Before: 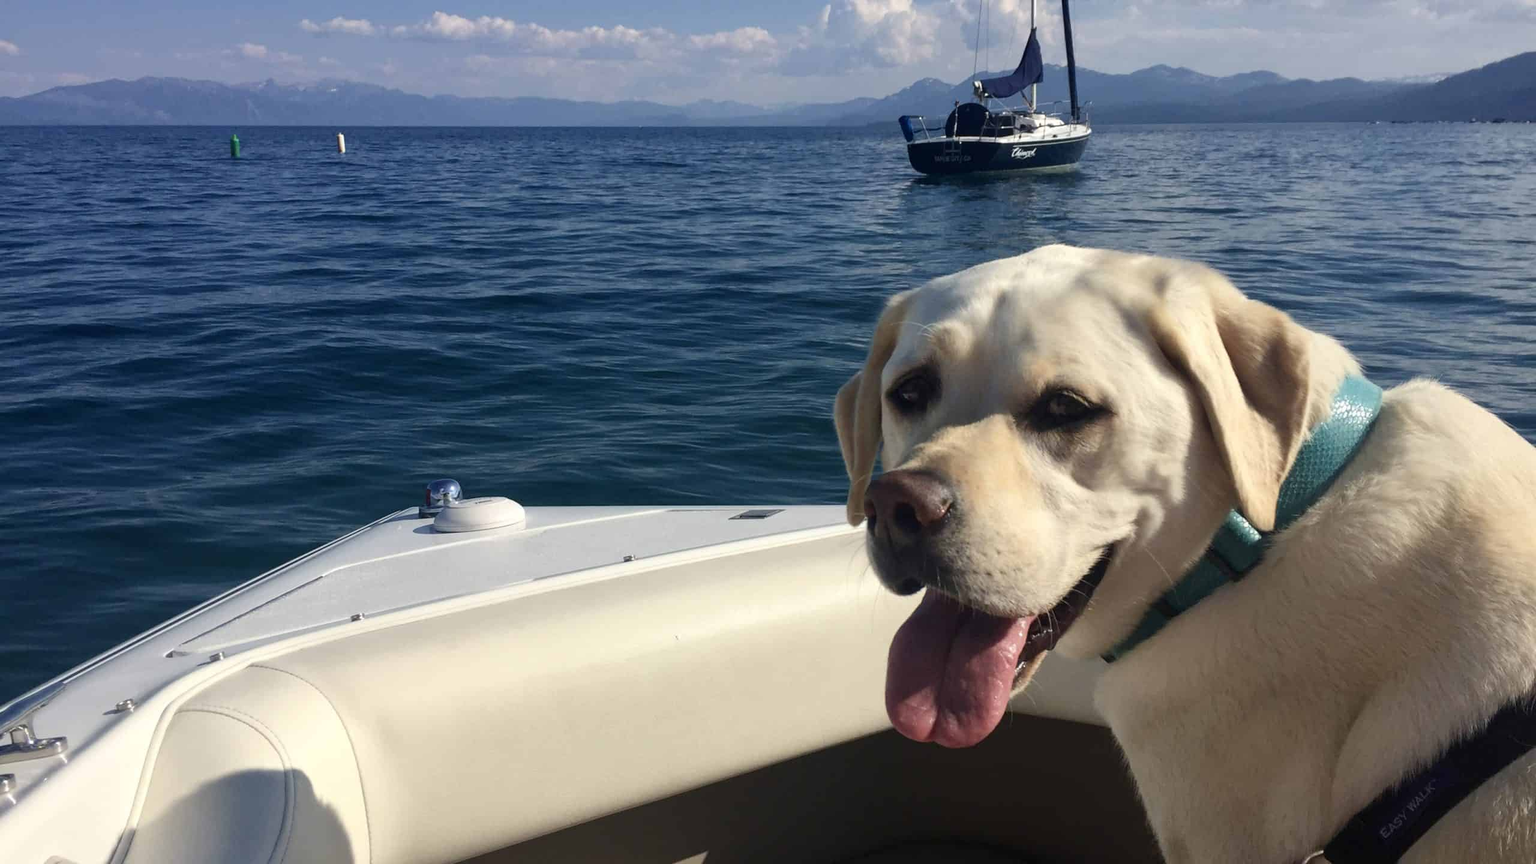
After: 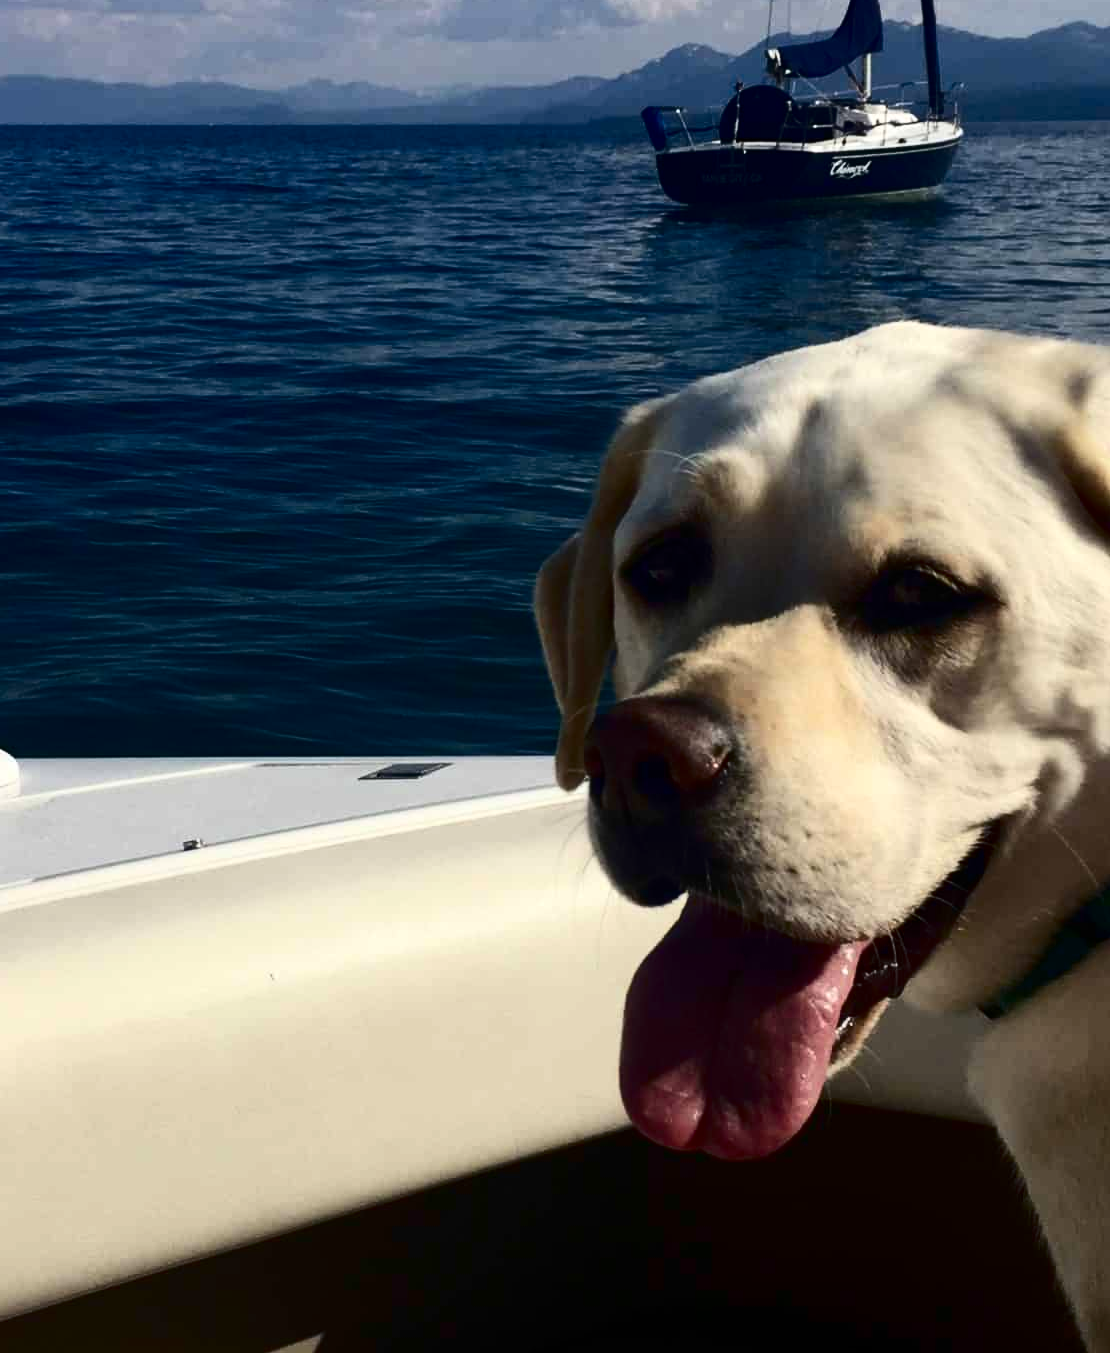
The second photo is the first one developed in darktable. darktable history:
crop: left 33.452%, top 6.025%, right 23.155%
contrast brightness saturation: contrast 0.24, brightness -0.24, saturation 0.14
